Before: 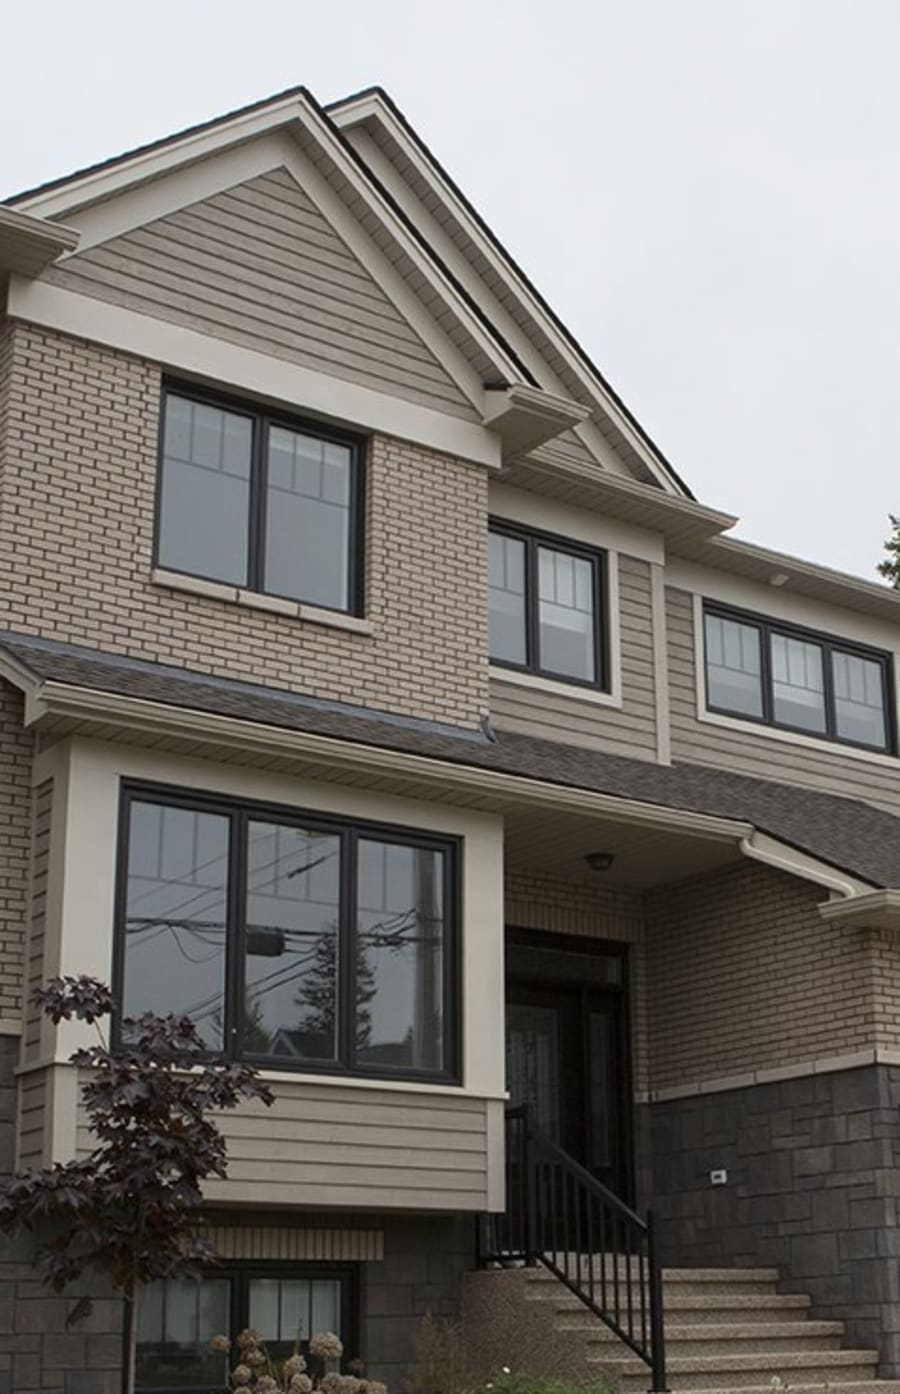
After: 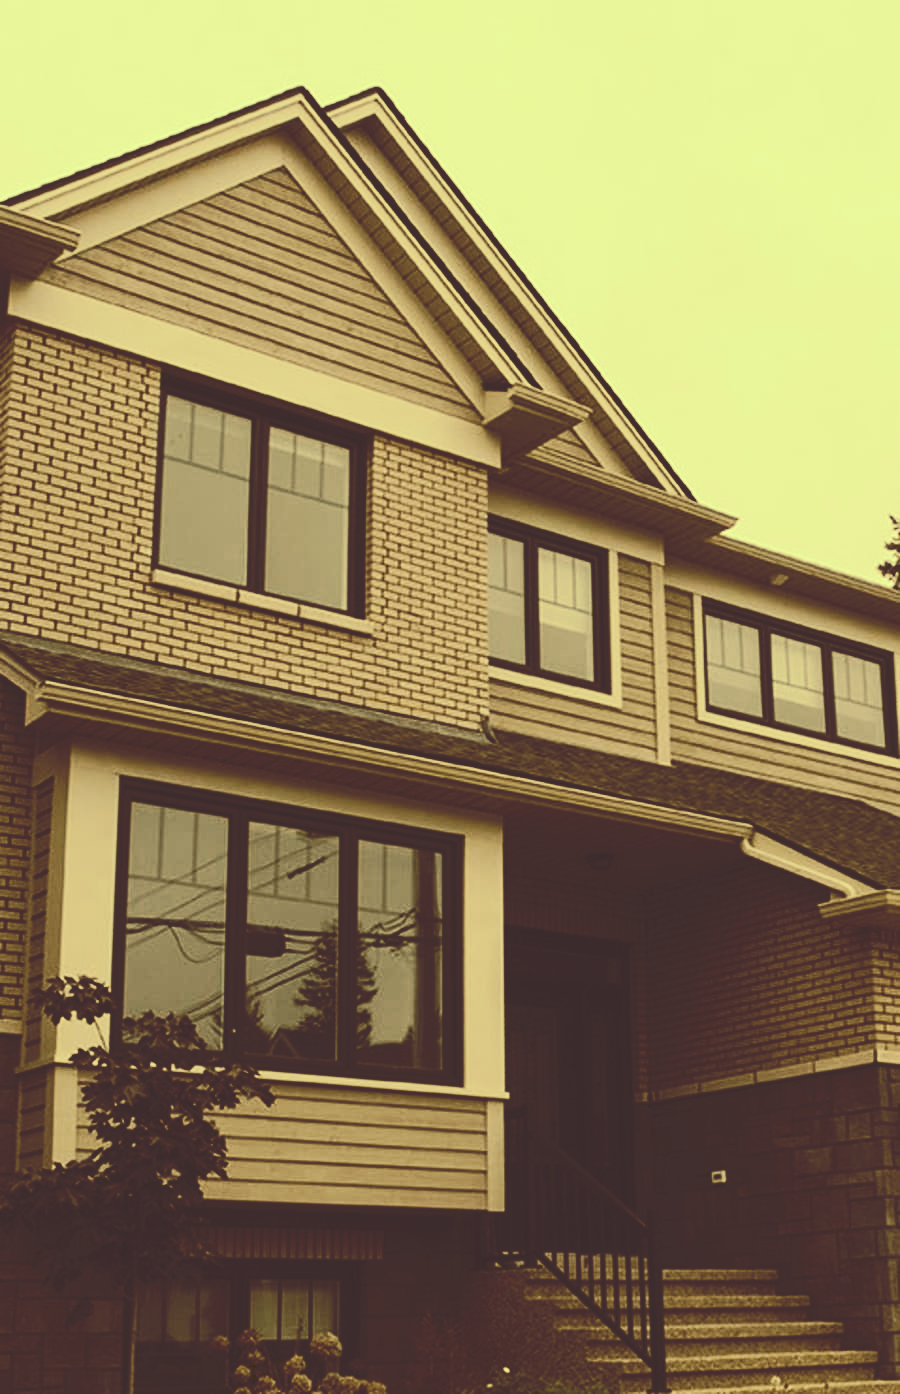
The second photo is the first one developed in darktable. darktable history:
tone curve: curves: ch0 [(0, 0) (0.003, 0.184) (0.011, 0.184) (0.025, 0.189) (0.044, 0.192) (0.069, 0.194) (0.1, 0.2) (0.136, 0.202) (0.177, 0.206) (0.224, 0.214) (0.277, 0.243) (0.335, 0.297) (0.399, 0.39) (0.468, 0.508) (0.543, 0.653) (0.623, 0.754) (0.709, 0.834) (0.801, 0.887) (0.898, 0.925) (1, 1)], preserve colors none
color look up table: target L [96.73, 89.62, 85.39, 87.43, 67.14, 64.73, 57.67, 58.71, 31.55, 25.46, 201.61, 81.86, 75.15, 69.27, 62.46, 62.54, 58.63, 52.16, 51.33, 40.27, 35.75, 28.62, 15.85, 13, 10.16, 97.67, 91.17, 84.83, 75.99, 87.53, 69.19, 74.94, 58.59, 78.41, 52.88, 45.74, 33.35, 28.83, 44.92, 33.36, 46.38, 16.02, 11.14, 87.02, 67.88, 54.38, 54.85, 39.63, 13.05], target a [-35.35, -14.29, -24.47, -34.68, -35.6, -20.19, -22.84, -3.033, -1.354, 10.03, 0, 5.417, 17.25, 3.578, 19.05, 35.49, 35.56, 5.328, 26.52, 13.69, 16.91, 33.67, 56.68, 51.19, 45.9, -27.72, -9.784, -10.11, 13.85, -1.723, 5.355, 2.21, 35, 9.864, 15.32, 18.07, 16.7, 11.14, 14.86, 5.334, 22.72, 50.49, 47.82, -32.89, -3.048, -16.29, -14.85, -6.869, 40.65], target b [72.13, 57.72, 52.84, 53.66, 38.09, 40.48, 29.82, 34.4, 18.27, 43.09, -0.001, 51.71, 41.19, 31.65, 49, 23.57, 43.37, 16.48, 30.64, 68.56, 41.99, 48.53, 26.51, 21.65, 16.77, 66.68, 55.31, 45.92, 37.9, 51.07, 27.51, 30.58, 14.4, 35.78, 10.12, 4.284, 4.695, 28.71, -12.8, -7.992, -9.646, -23.41, 18.4, 48.94, 25.89, 14.42, 4.139, 4.858, 21.7], num patches 49
